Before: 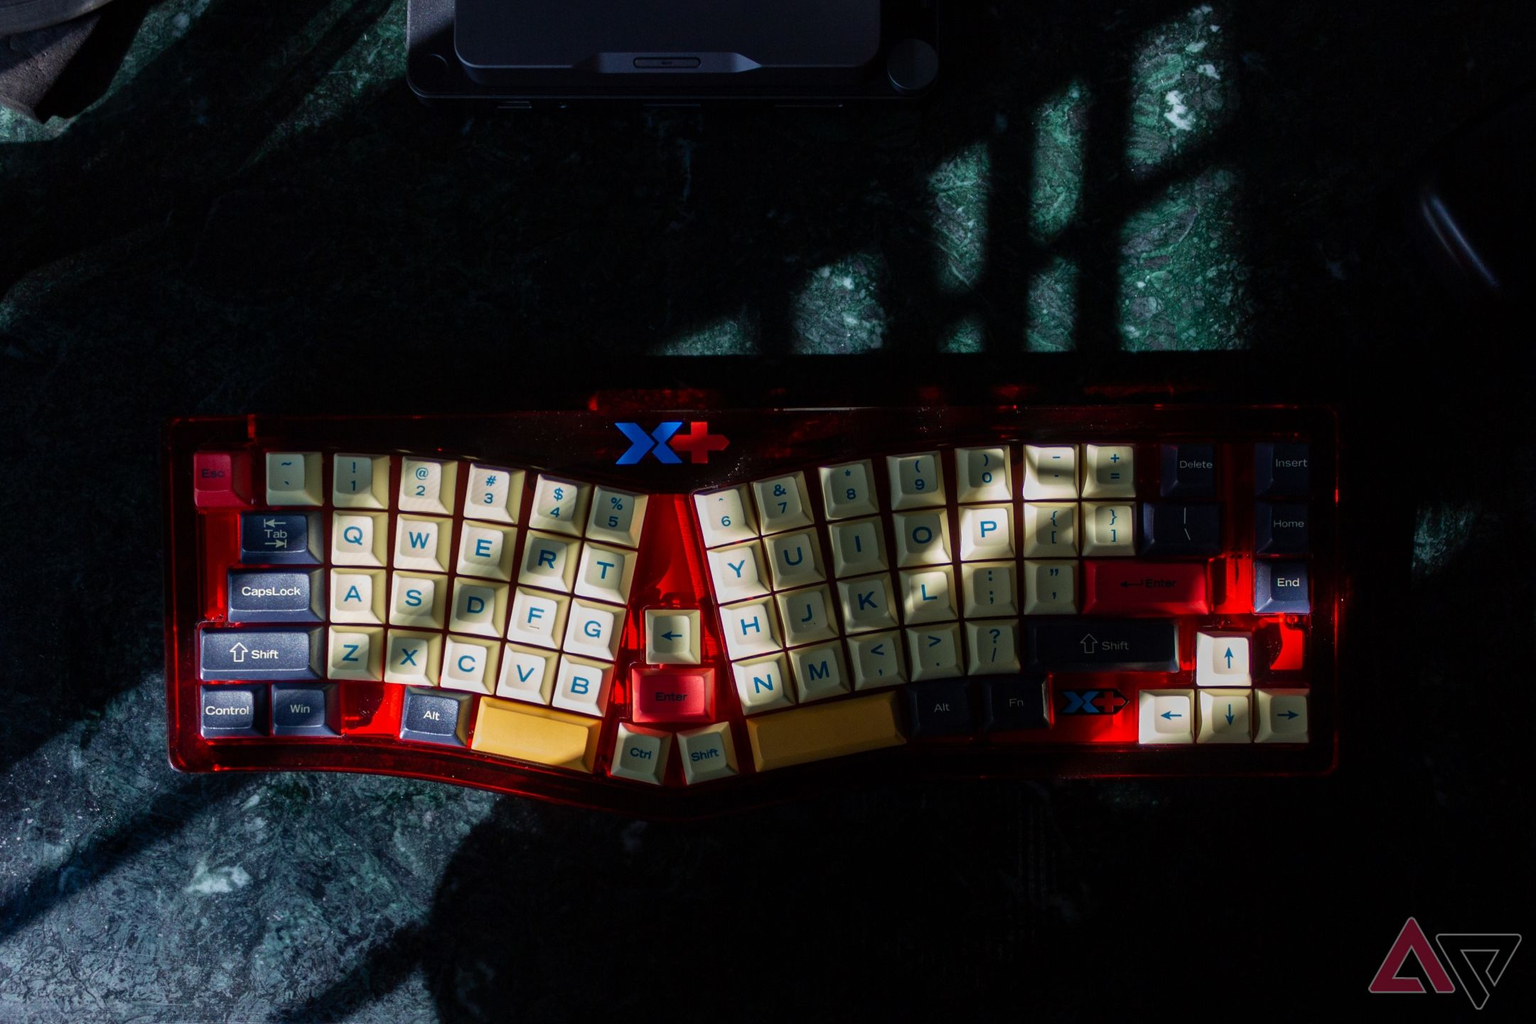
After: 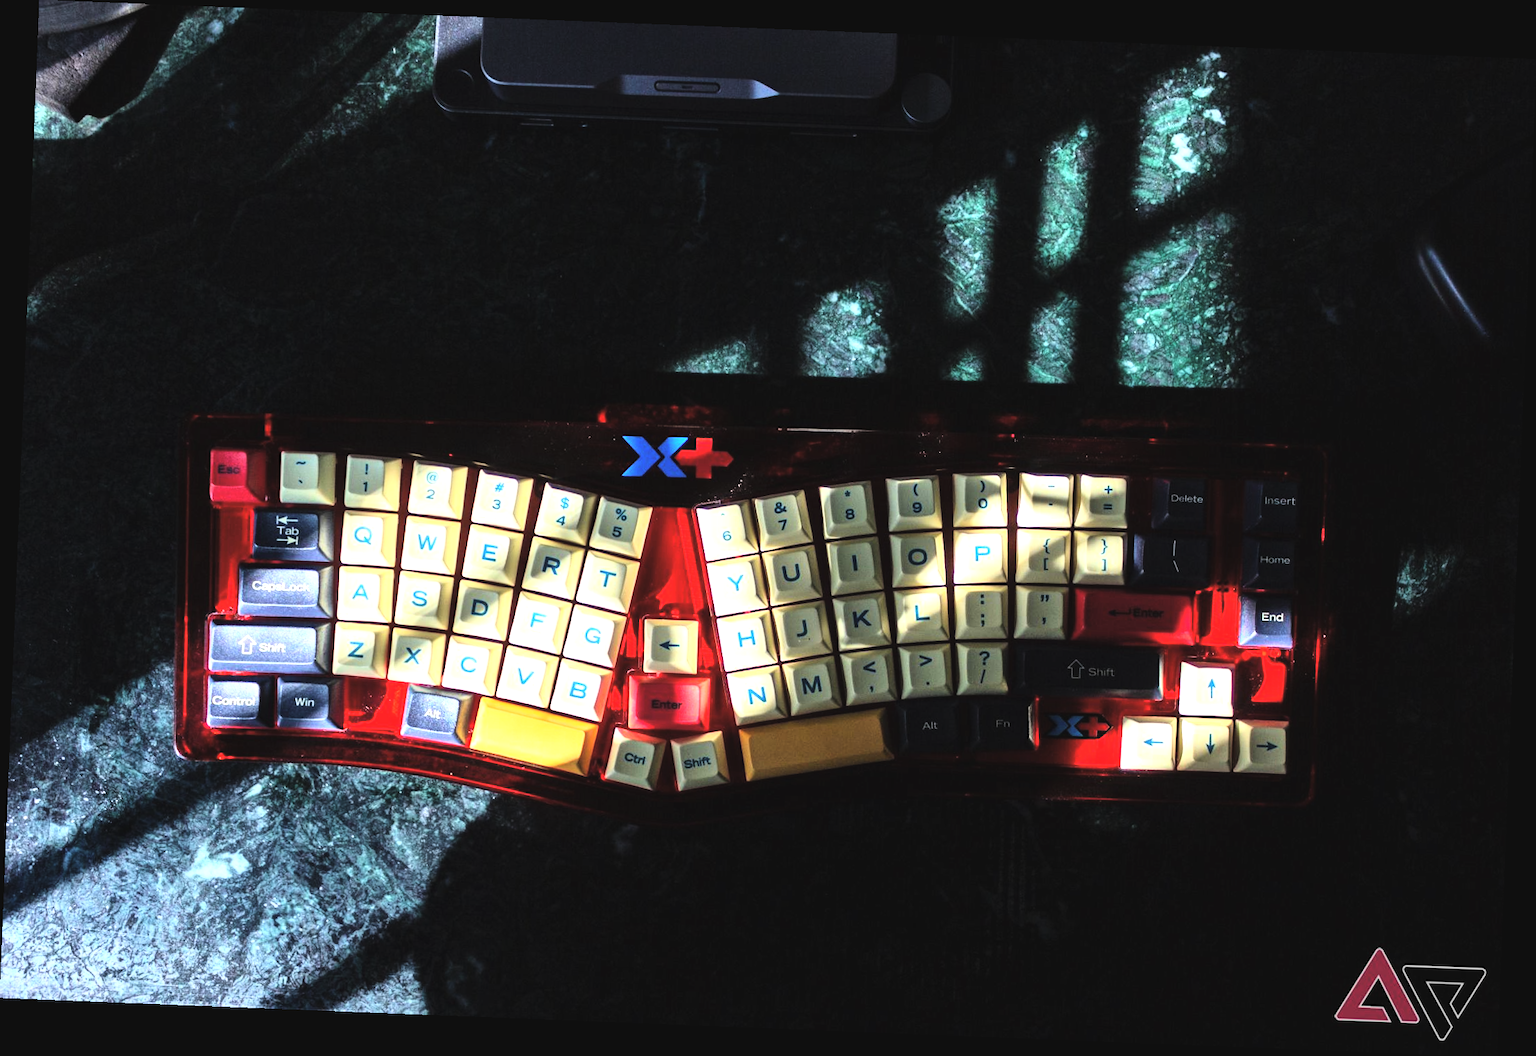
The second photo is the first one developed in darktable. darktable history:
levels: levels [0.029, 0.545, 0.971]
exposure: black level correction -0.005, exposure 1.002 EV, compensate highlight preservation false
rotate and perspective: rotation 2.27°, automatic cropping off
base curve: curves: ch0 [(0, 0) (0.018, 0.026) (0.143, 0.37) (0.33, 0.731) (0.458, 0.853) (0.735, 0.965) (0.905, 0.986) (1, 1)]
